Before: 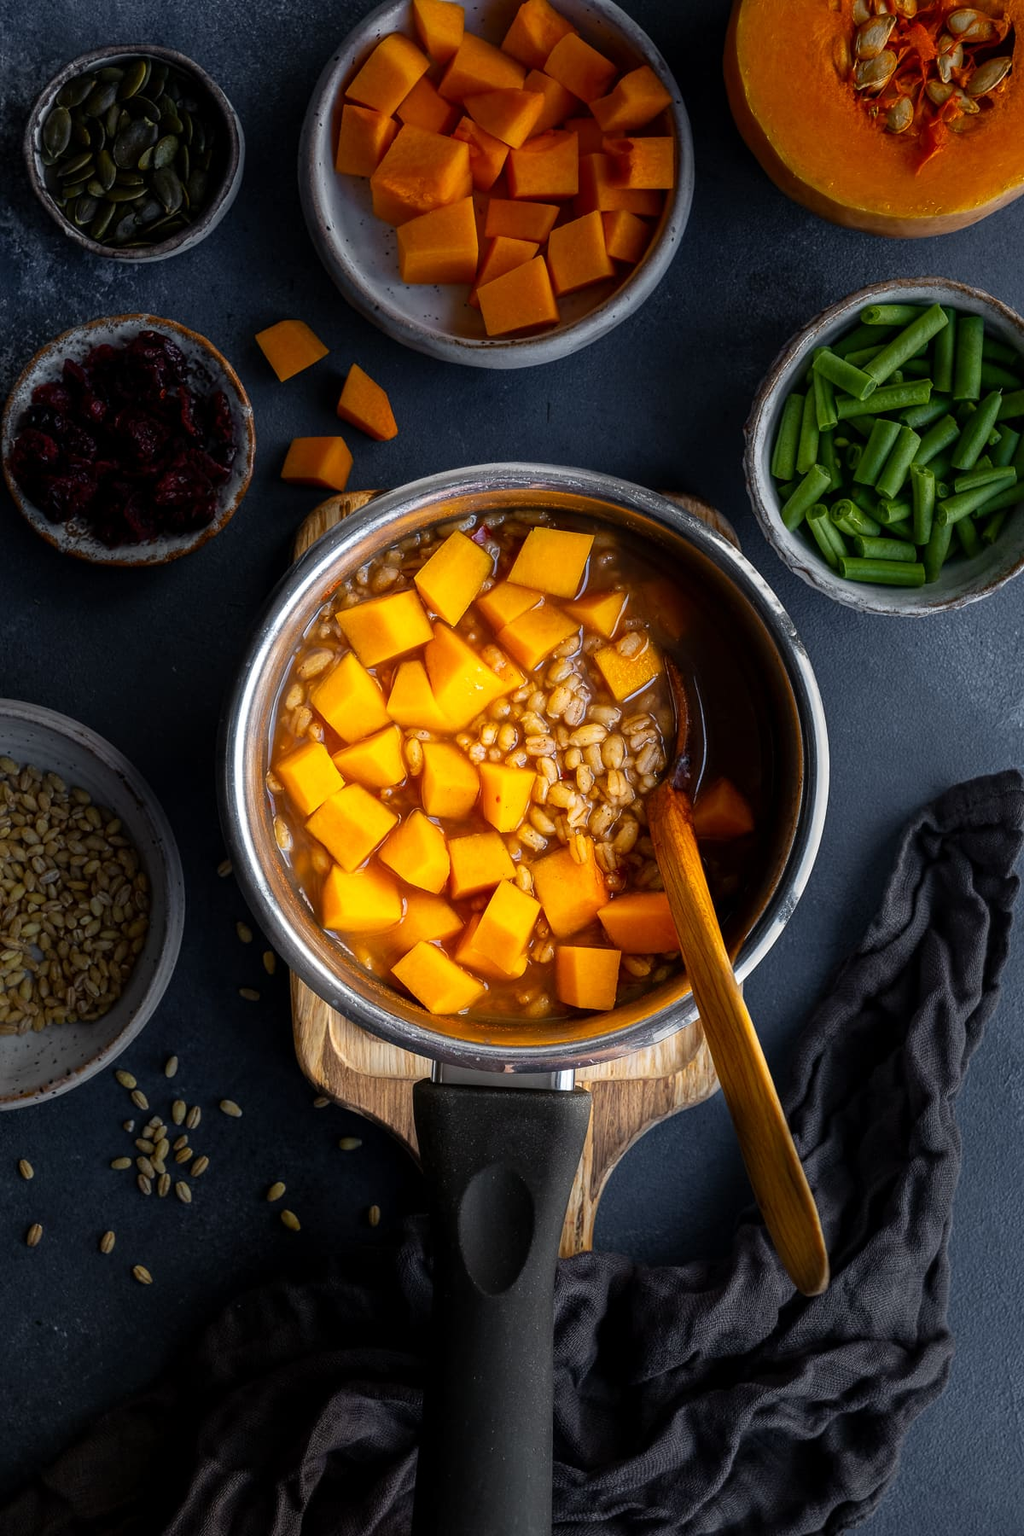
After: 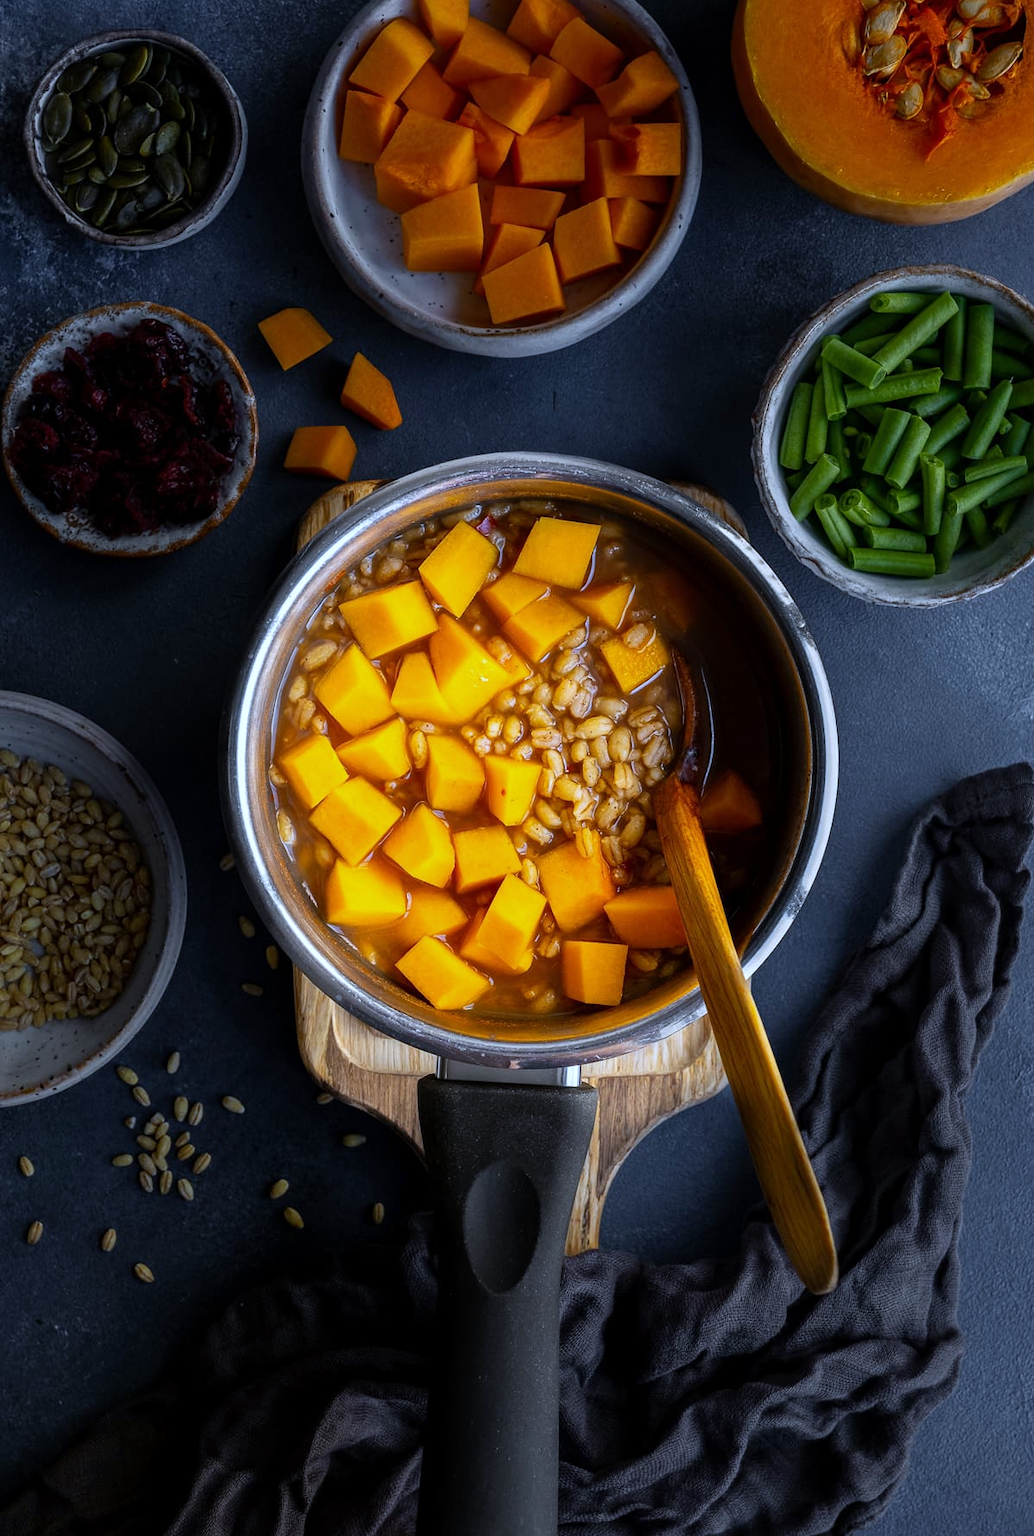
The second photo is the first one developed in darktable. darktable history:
crop: top 1.049%, right 0.001%
white balance: red 0.926, green 1.003, blue 1.133
